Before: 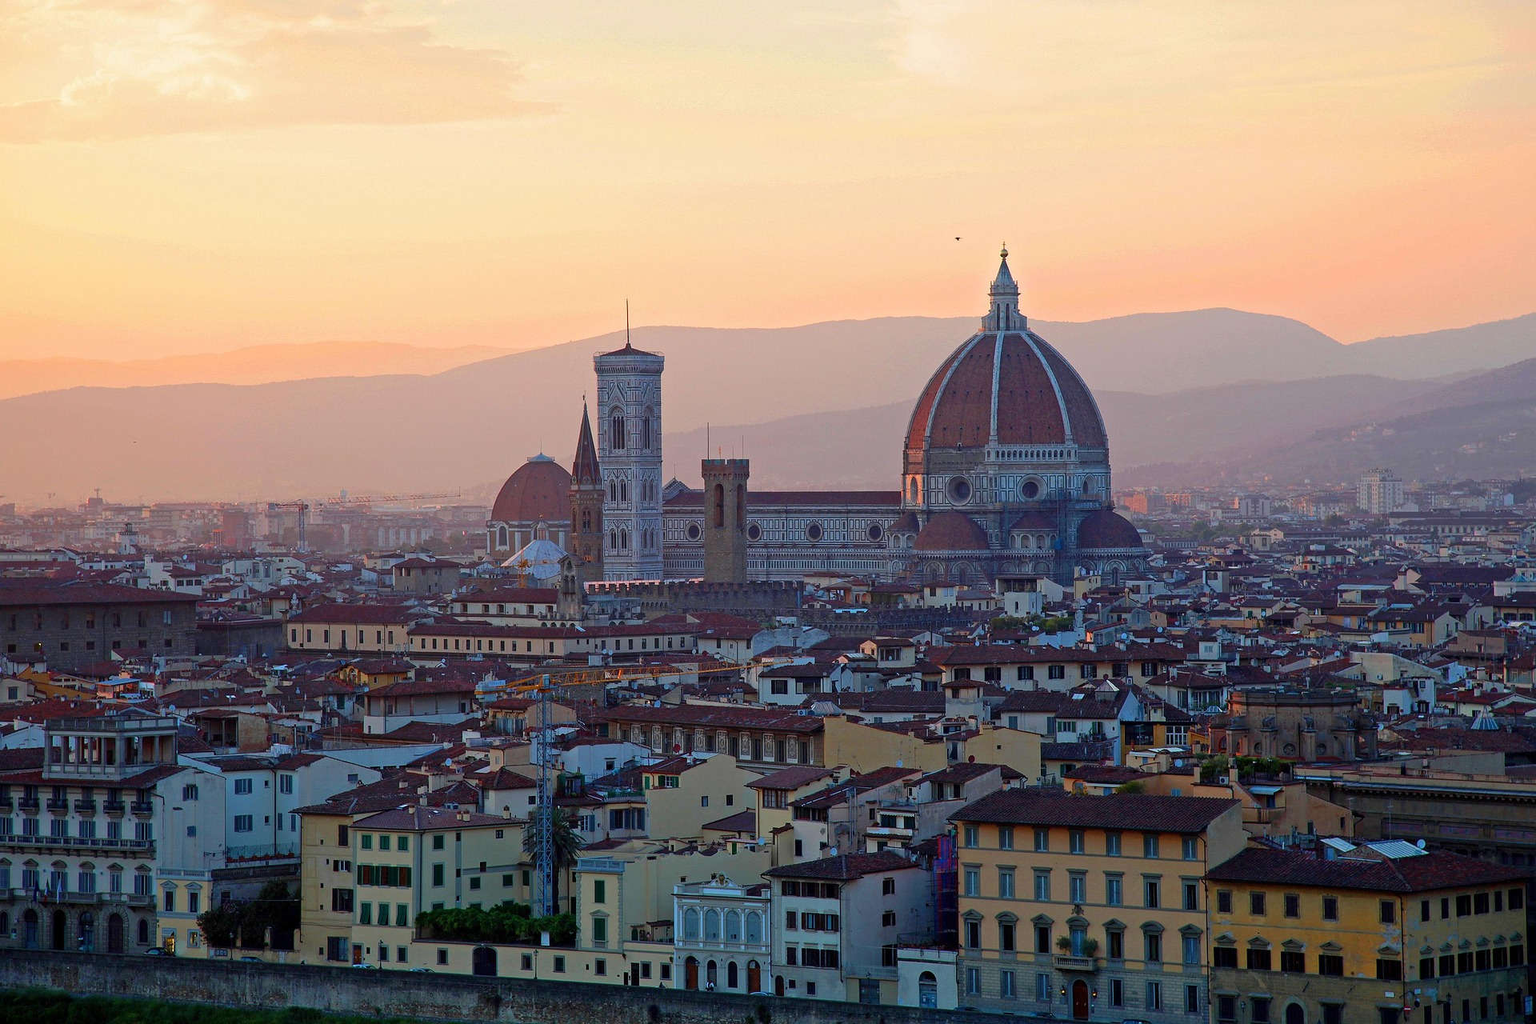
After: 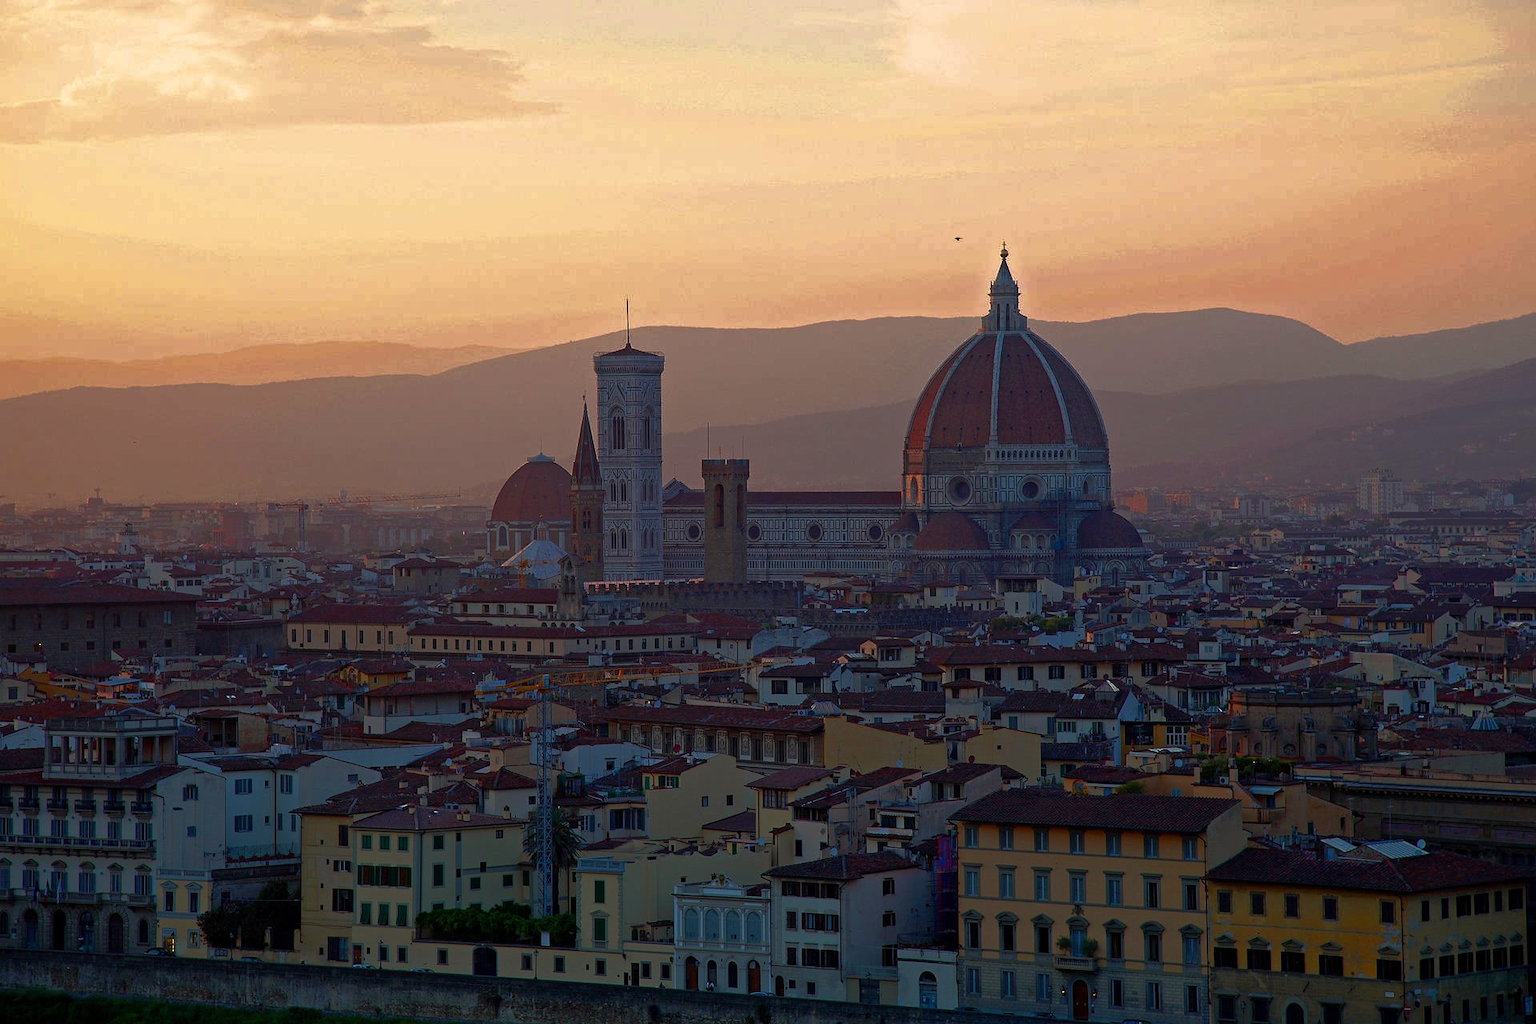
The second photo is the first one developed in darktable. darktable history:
color correction: highlights a* 3.84, highlights b* 5.07
color balance: output saturation 110%
base curve: curves: ch0 [(0, 0) (0.564, 0.291) (0.802, 0.731) (1, 1)]
